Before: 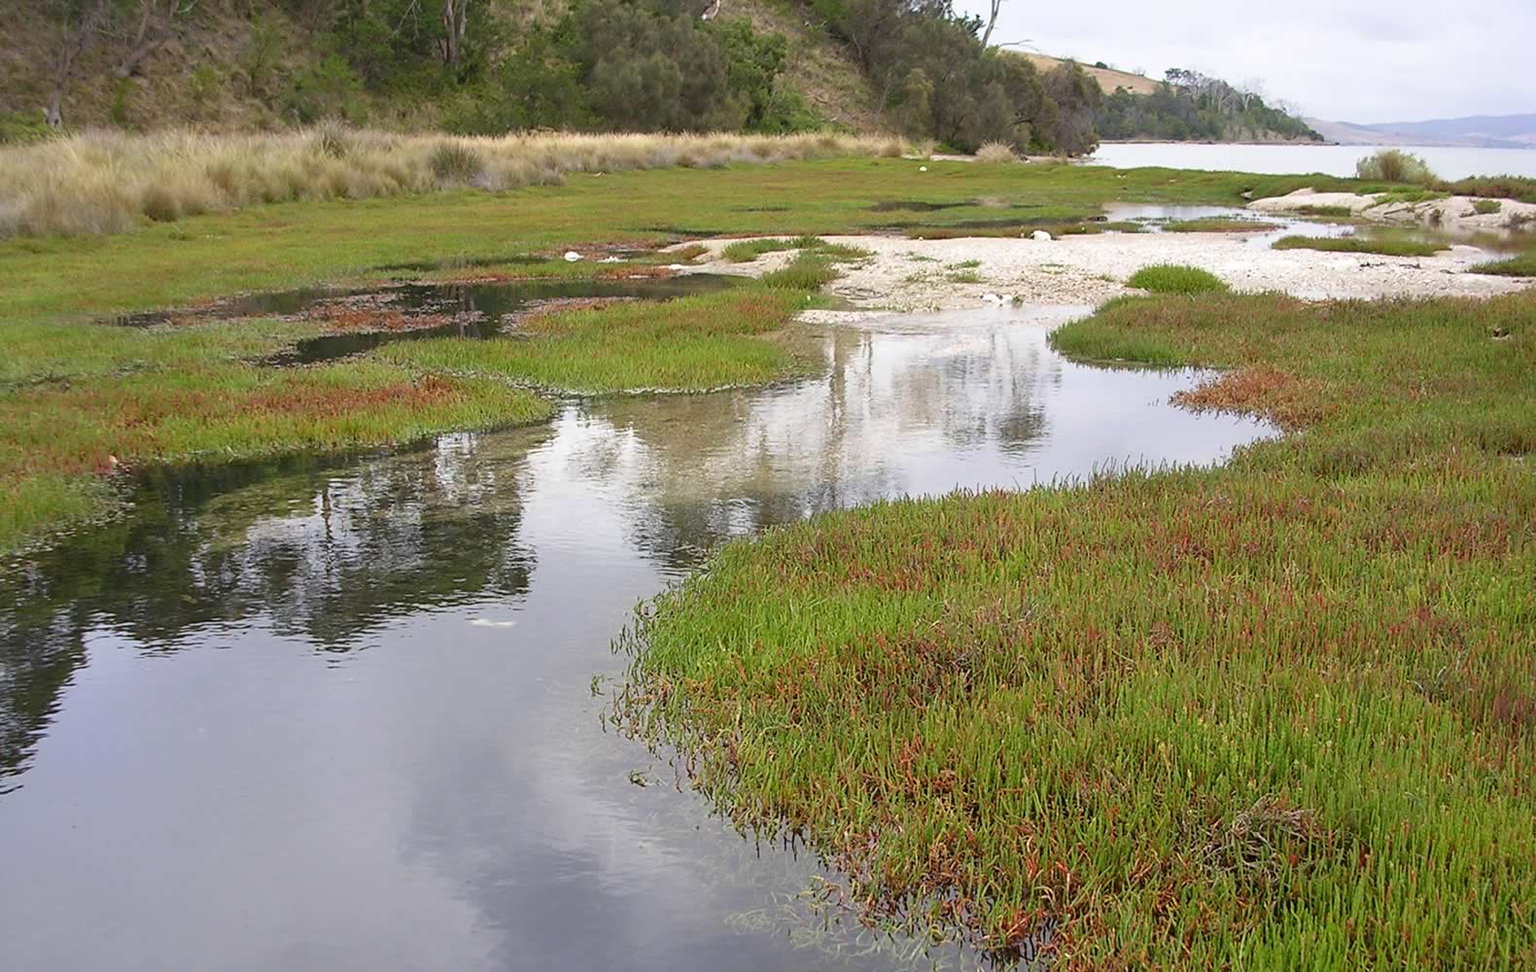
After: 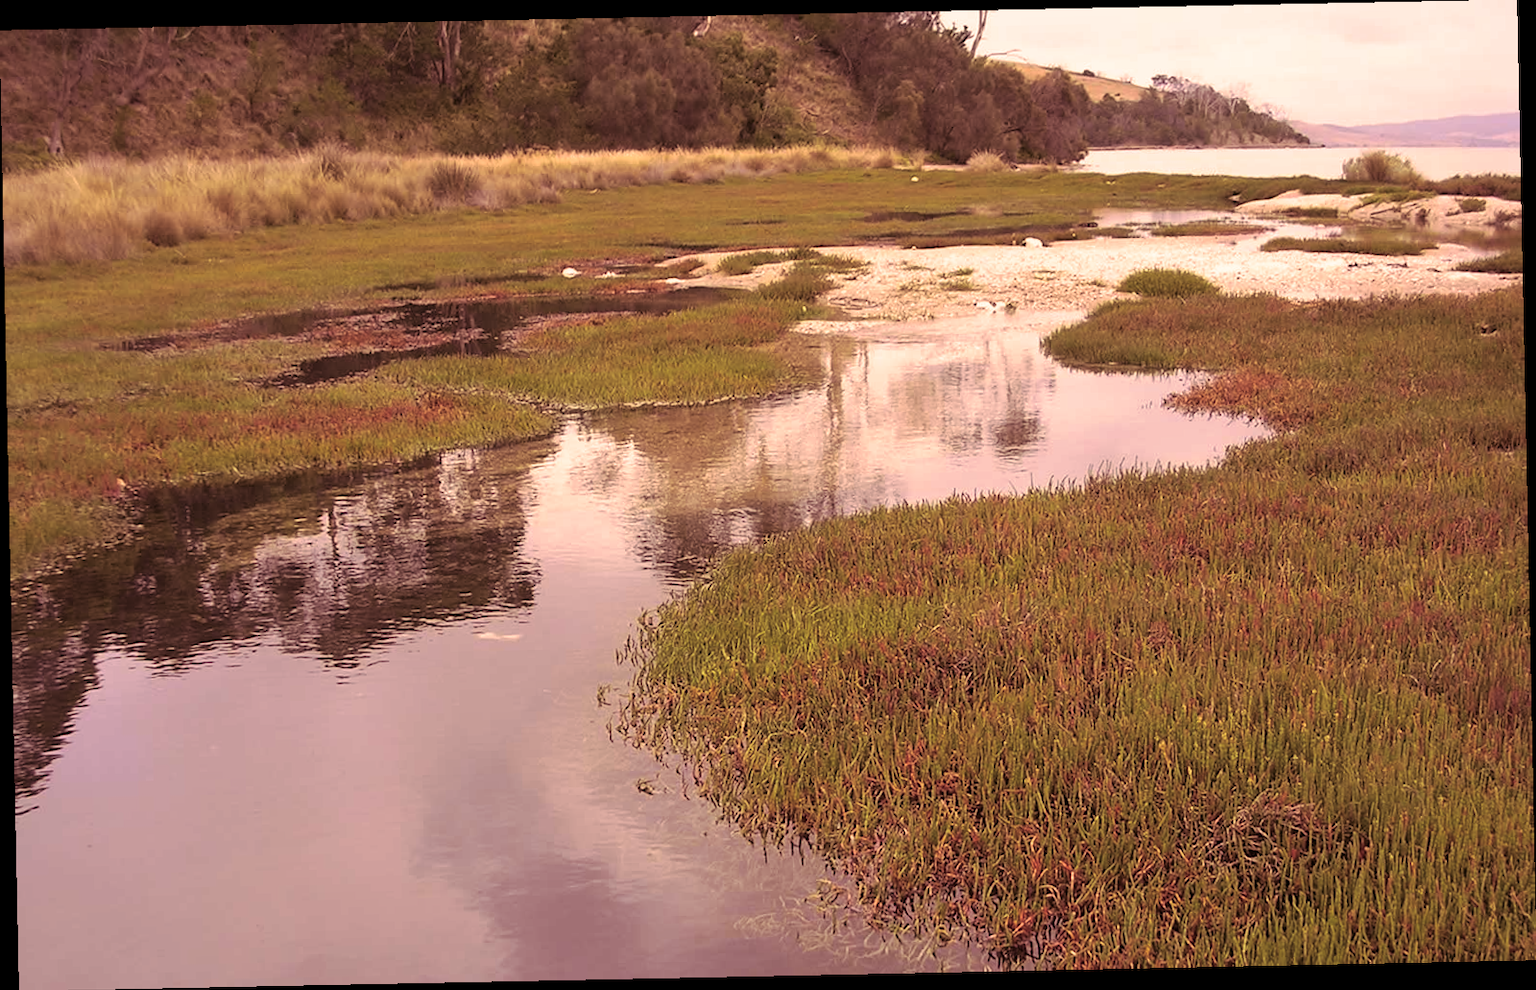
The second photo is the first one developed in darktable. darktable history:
color correction: highlights a* 21.88, highlights b* 22.25
rotate and perspective: rotation -1.17°, automatic cropping off
split-toning: on, module defaults
